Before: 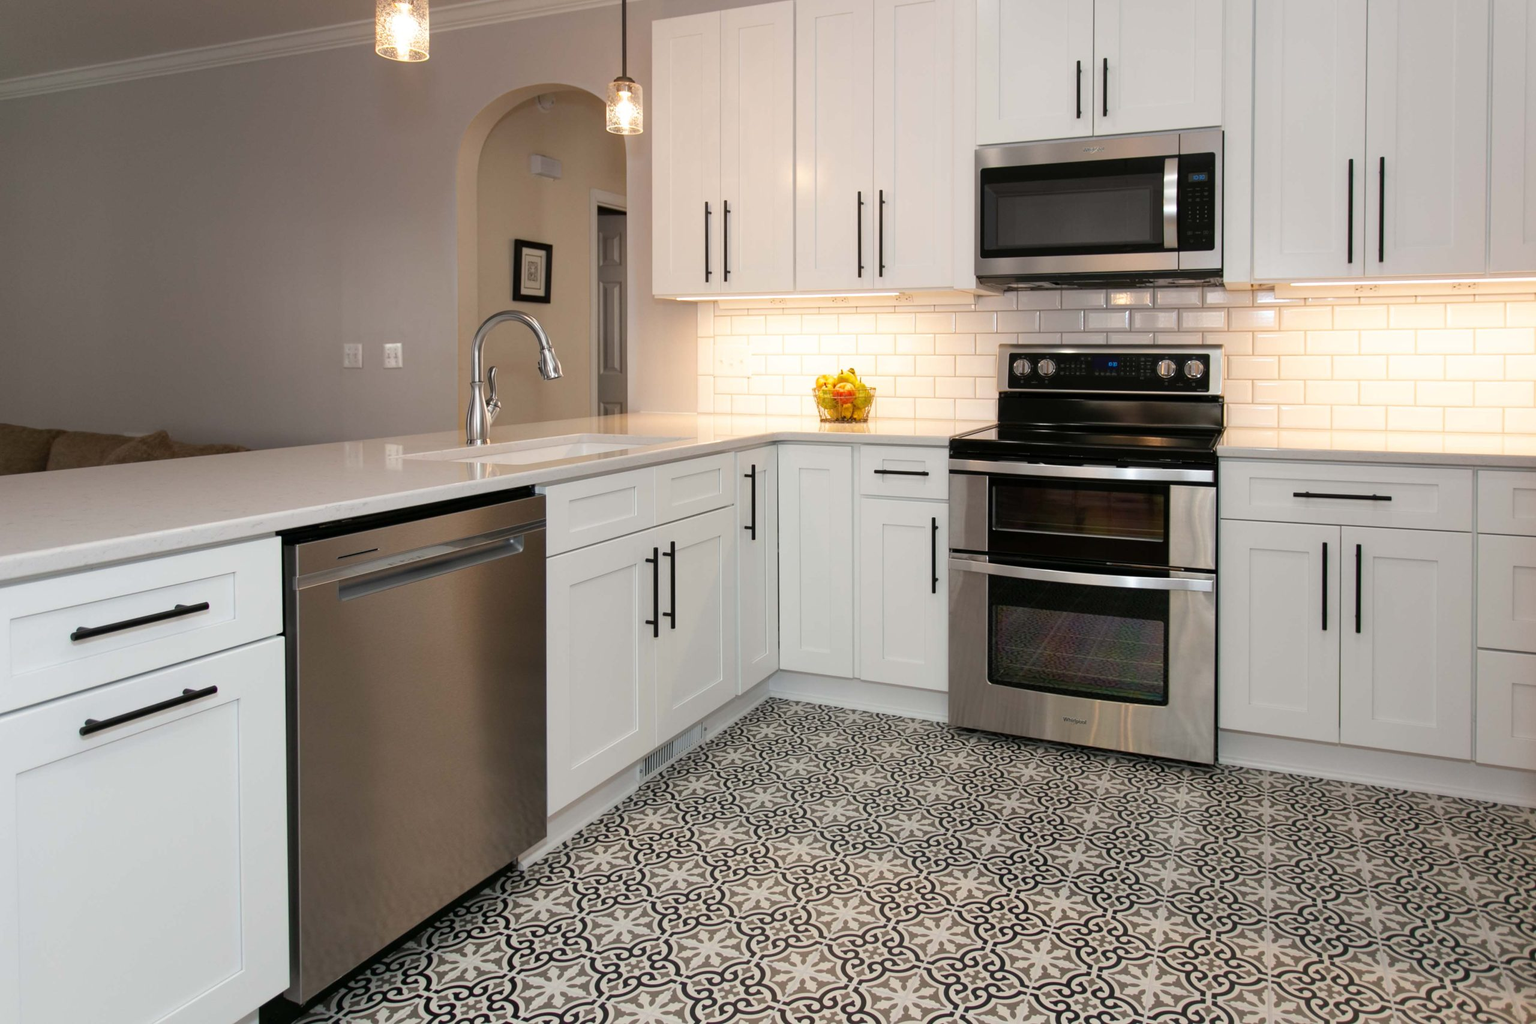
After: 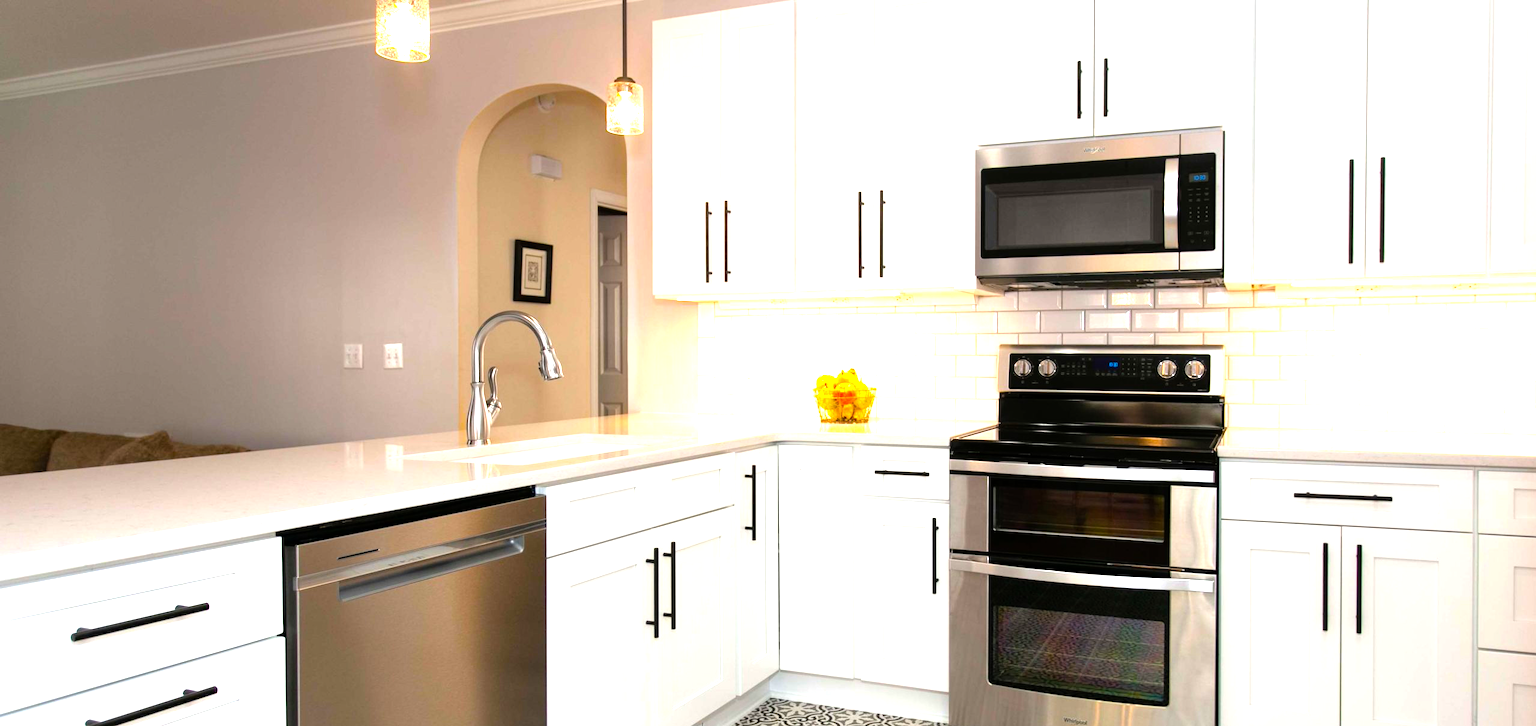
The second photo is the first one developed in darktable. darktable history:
levels: levels [0, 0.48, 0.961]
color balance rgb: linear chroma grading › global chroma 15.28%, perceptual saturation grading › global saturation 24.972%, perceptual brilliance grading › global brilliance 10.646%
crop: right 0%, bottom 29.073%
tone equalizer: -8 EV -0.772 EV, -7 EV -0.708 EV, -6 EV -0.572 EV, -5 EV -0.387 EV, -3 EV 0.403 EV, -2 EV 0.6 EV, -1 EV 0.679 EV, +0 EV 0.753 EV
